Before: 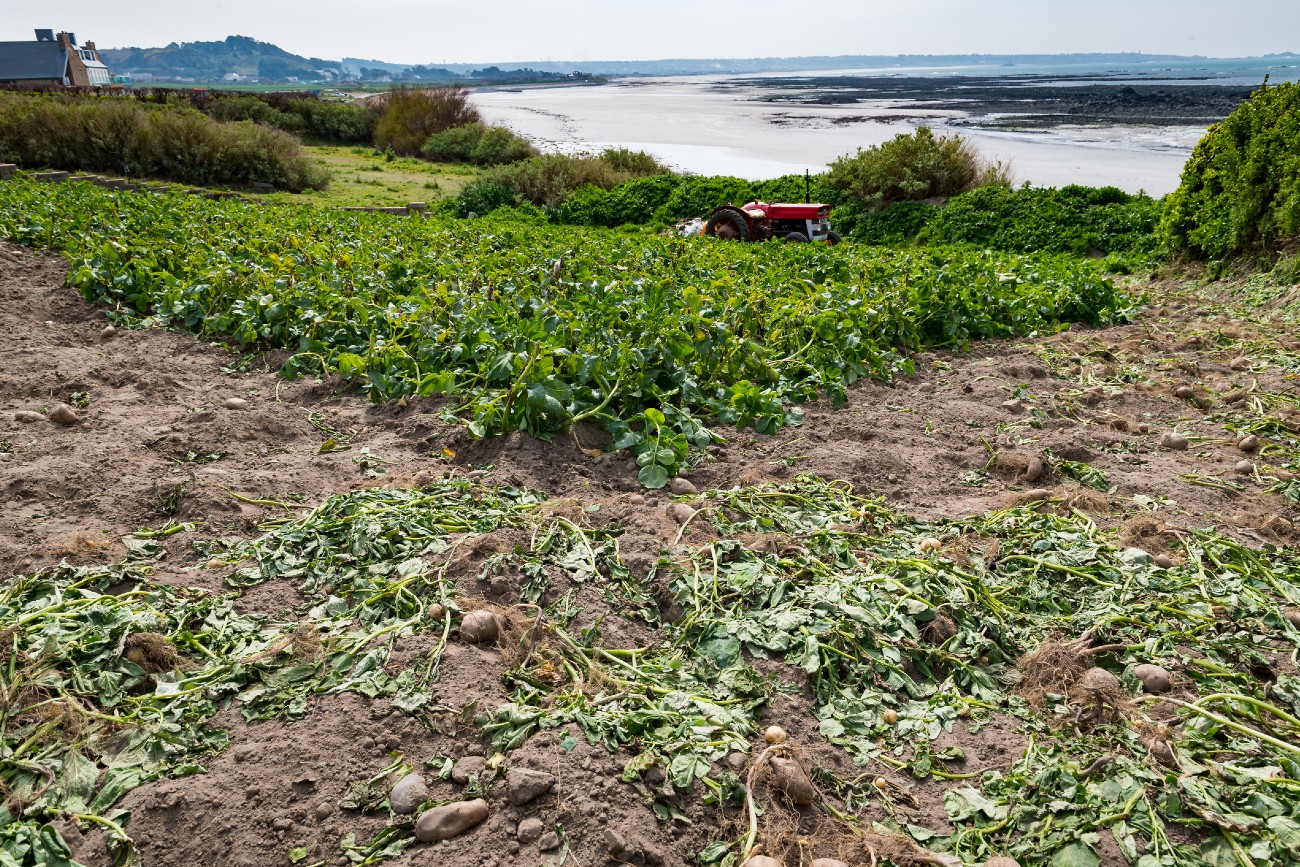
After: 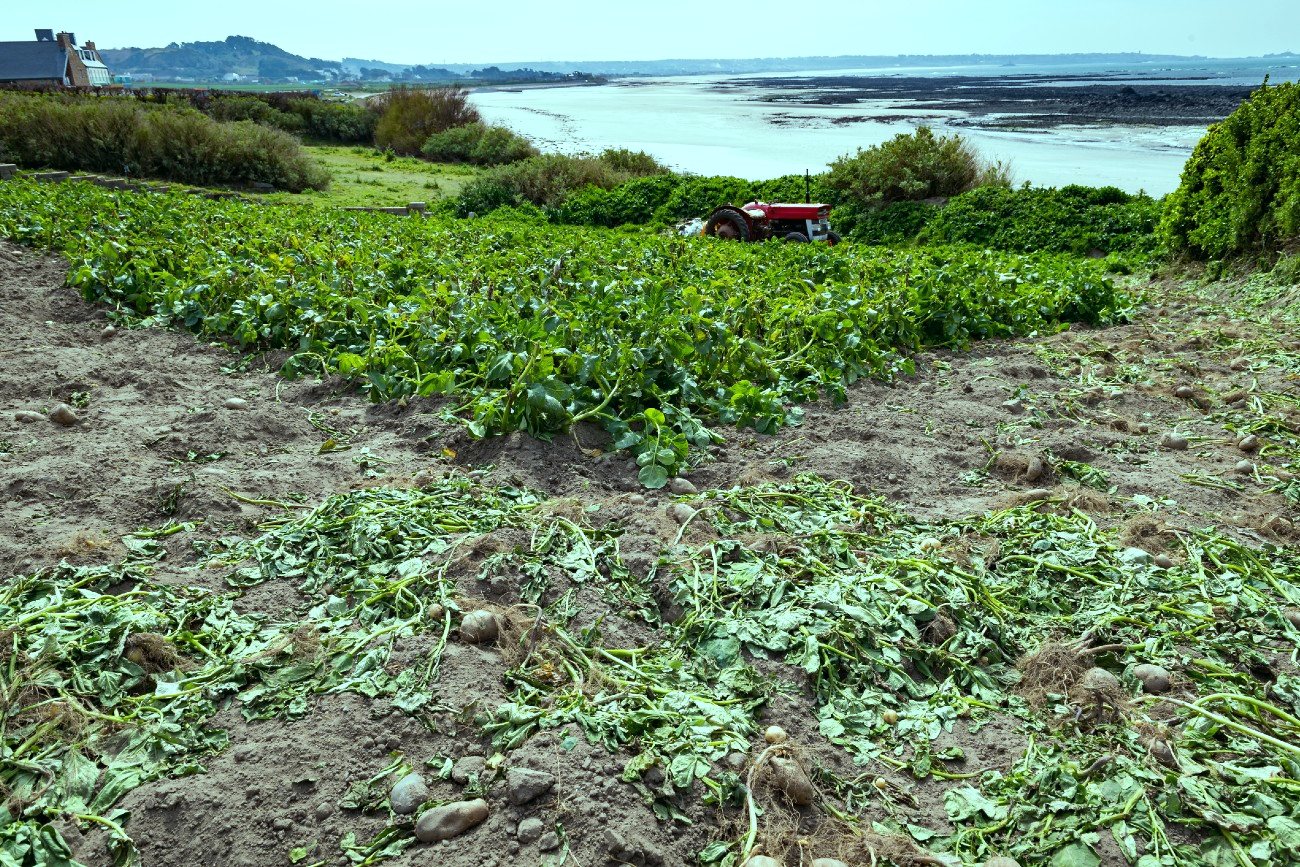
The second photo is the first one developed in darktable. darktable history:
rotate and perspective: crop left 0, crop top 0
color balance: mode lift, gamma, gain (sRGB), lift [0.997, 0.979, 1.021, 1.011], gamma [1, 1.084, 0.916, 0.998], gain [1, 0.87, 1.13, 1.101], contrast 4.55%, contrast fulcrum 38.24%, output saturation 104.09%
